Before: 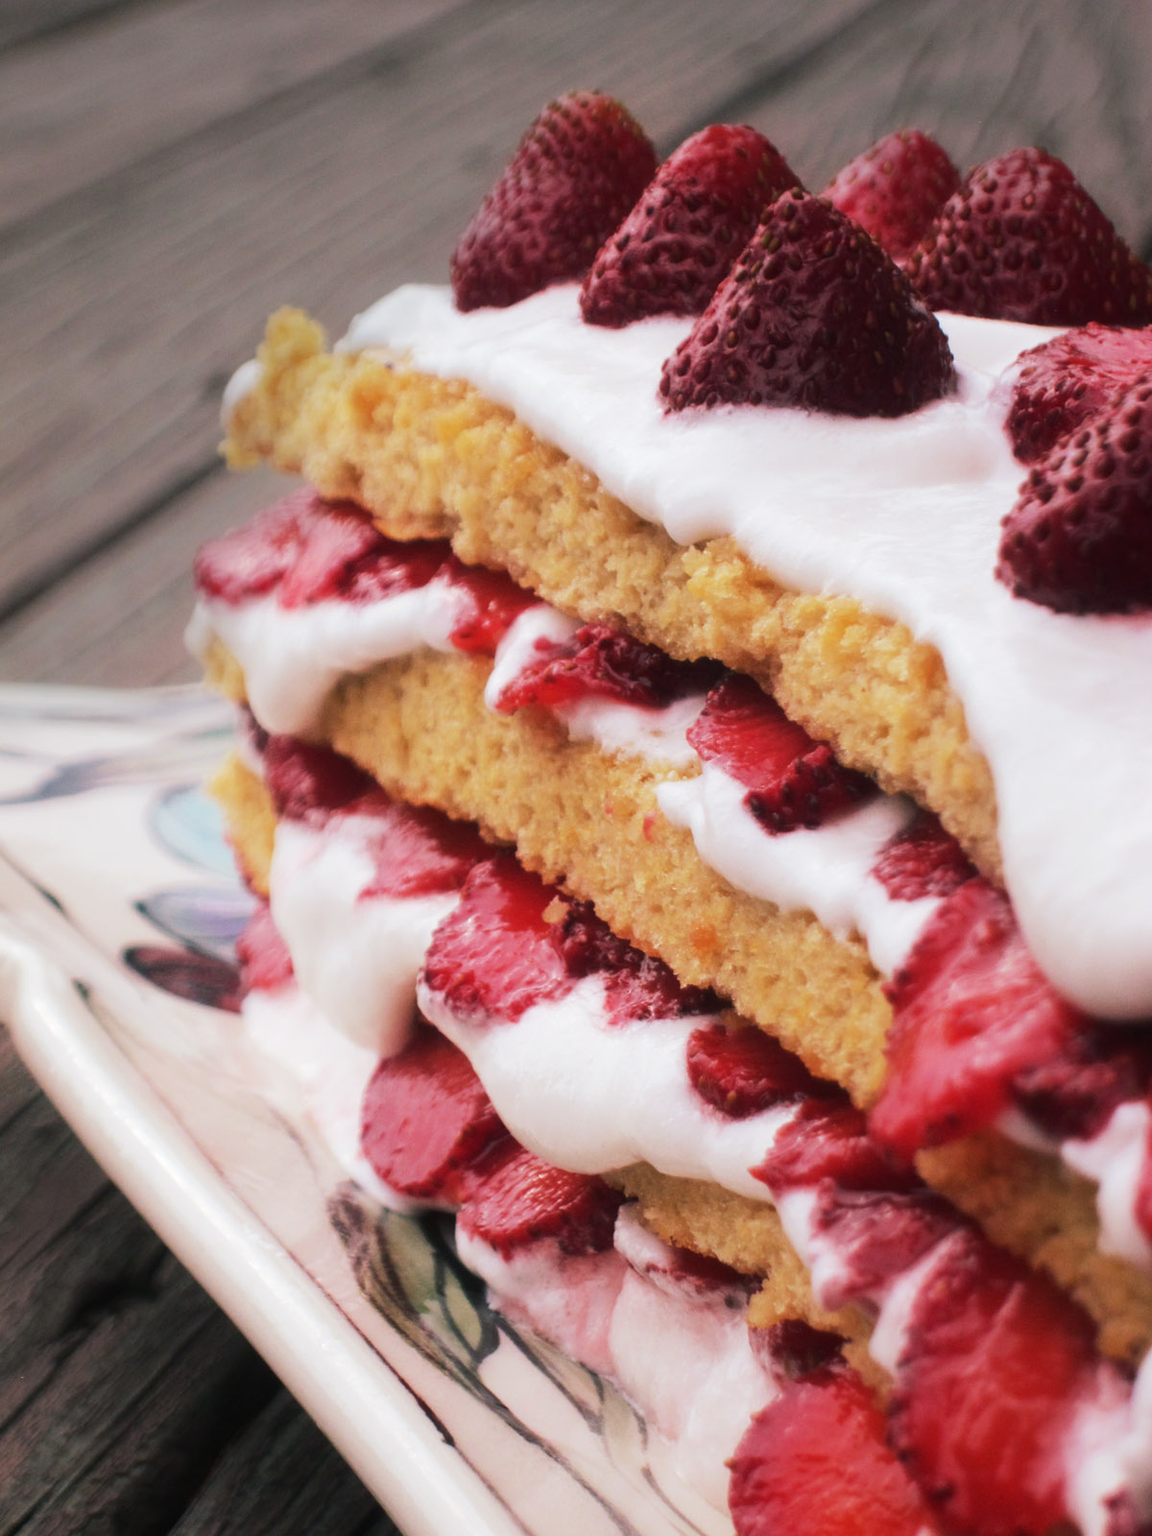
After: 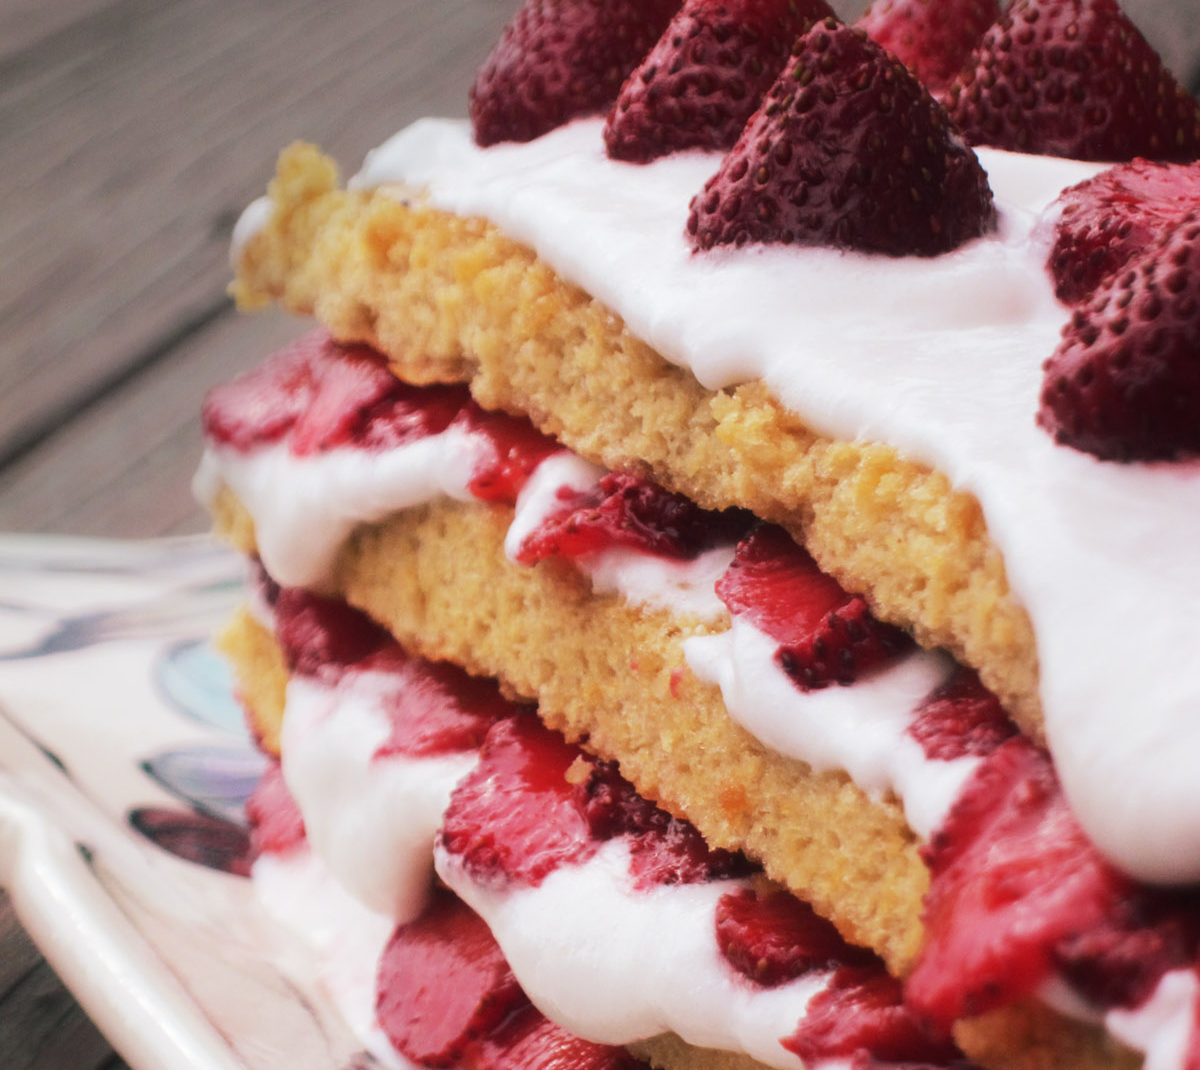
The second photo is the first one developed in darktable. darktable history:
crop: top 11.163%, bottom 21.902%
